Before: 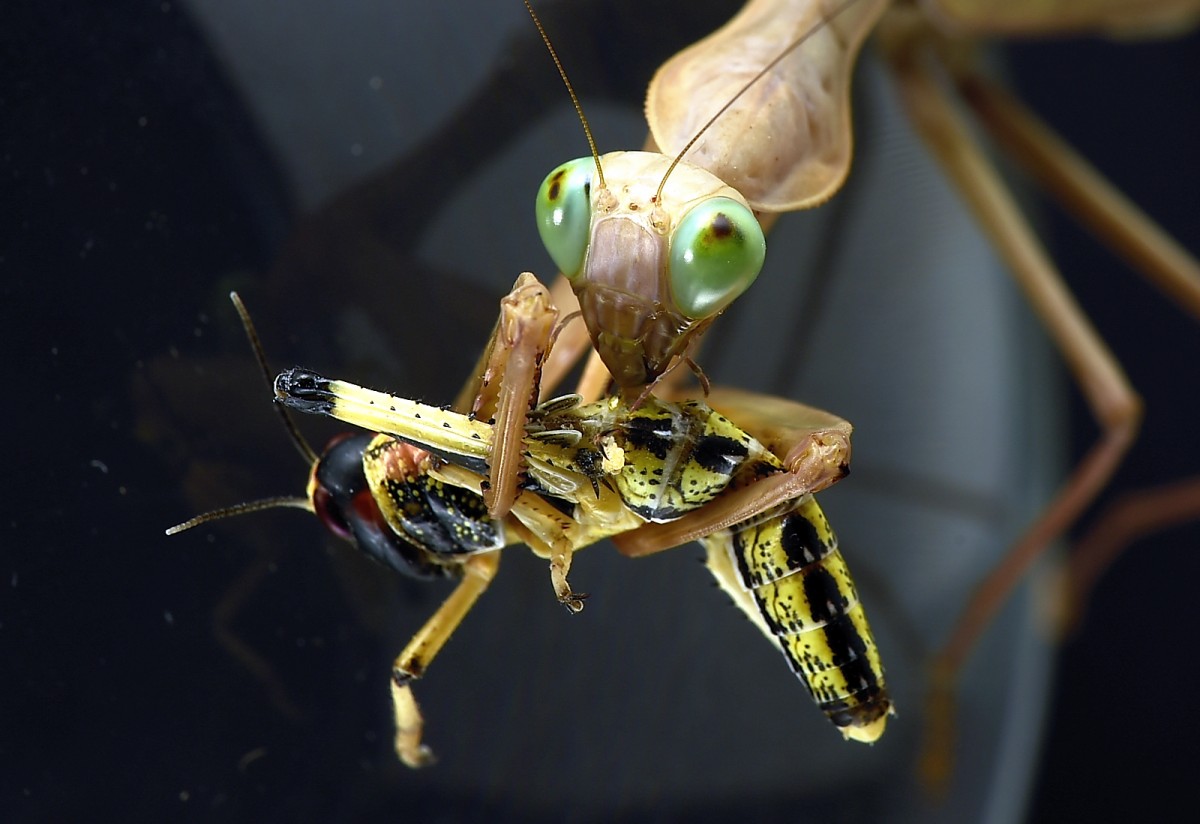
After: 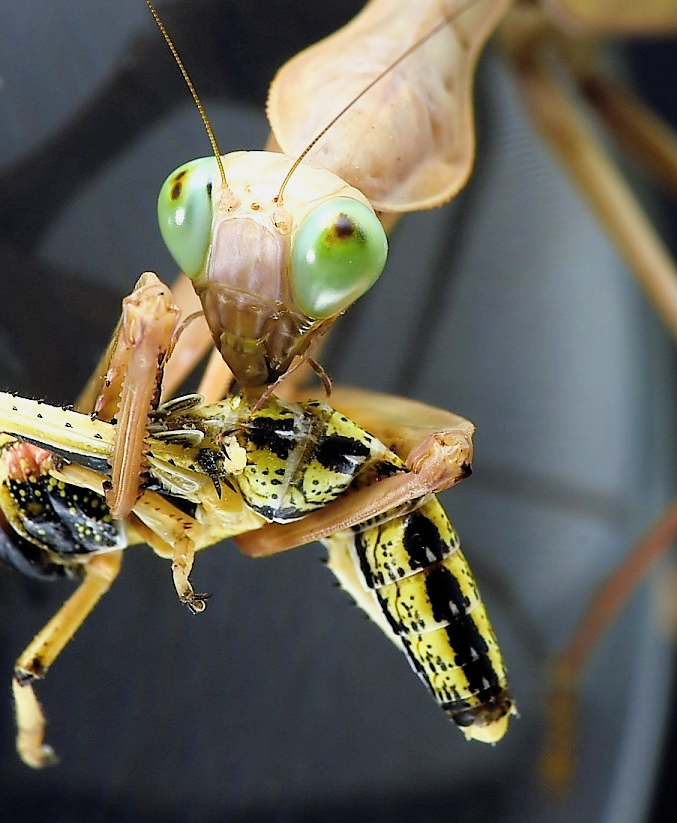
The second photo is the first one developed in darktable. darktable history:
exposure: black level correction 0, exposure 1 EV, compensate highlight preservation false
filmic rgb: black relative exposure -7.65 EV, white relative exposure 4.56 EV, threshold 2.98 EV, hardness 3.61, enable highlight reconstruction true
crop: left 31.507%, top 0.001%, right 12.032%
sharpen: radius 1.007
